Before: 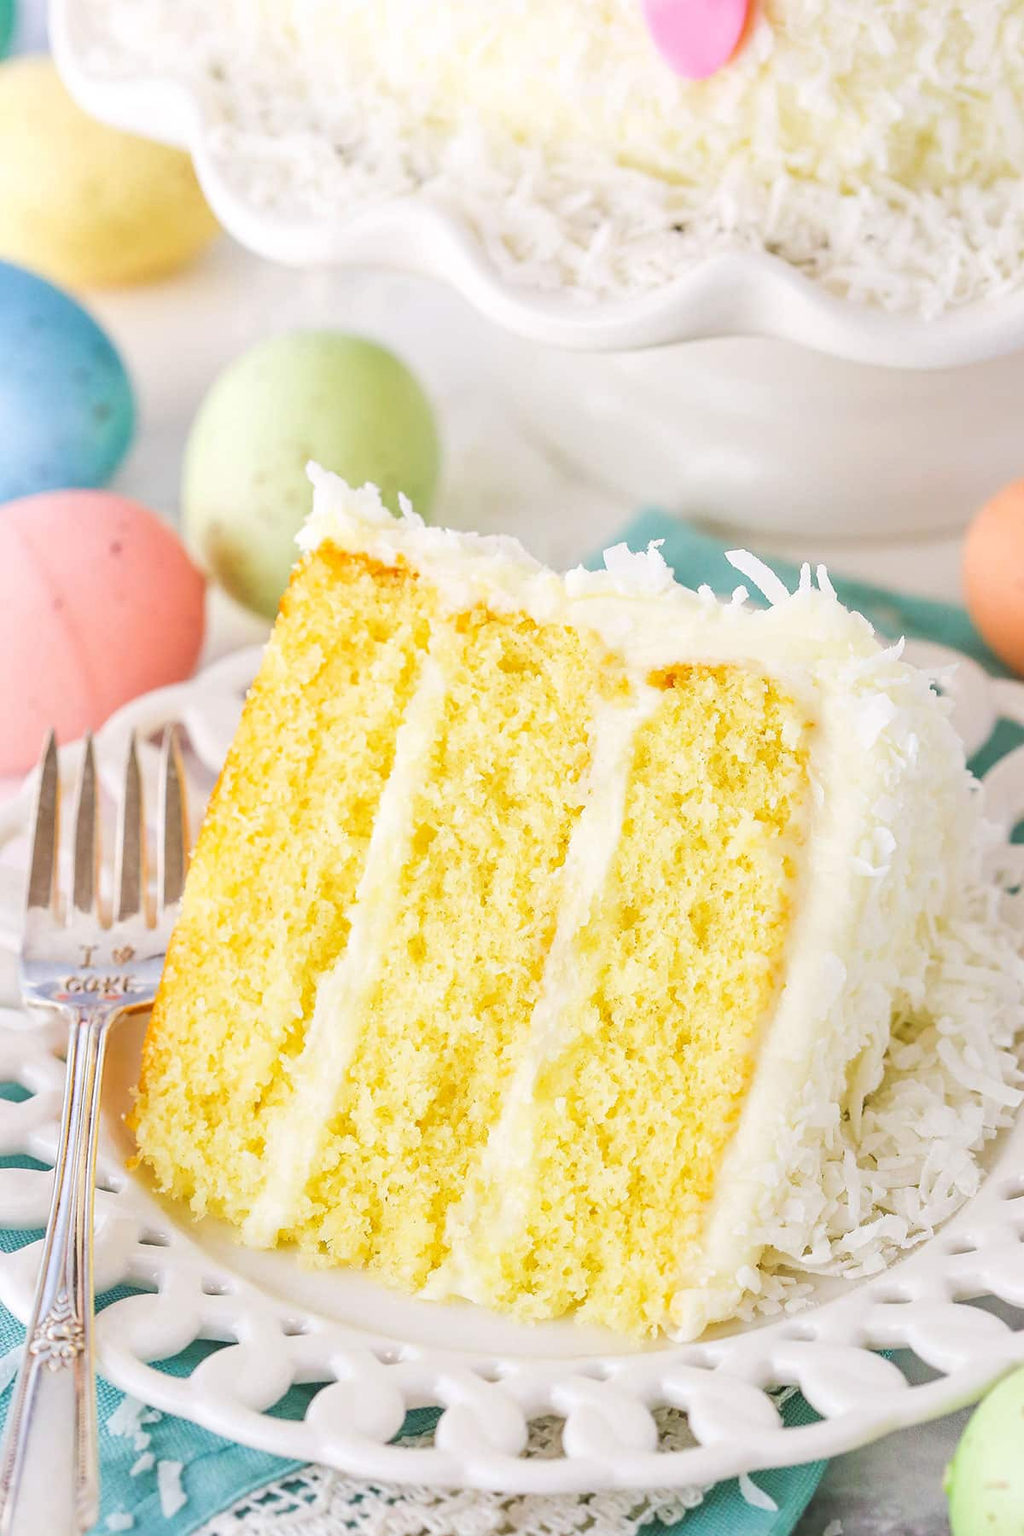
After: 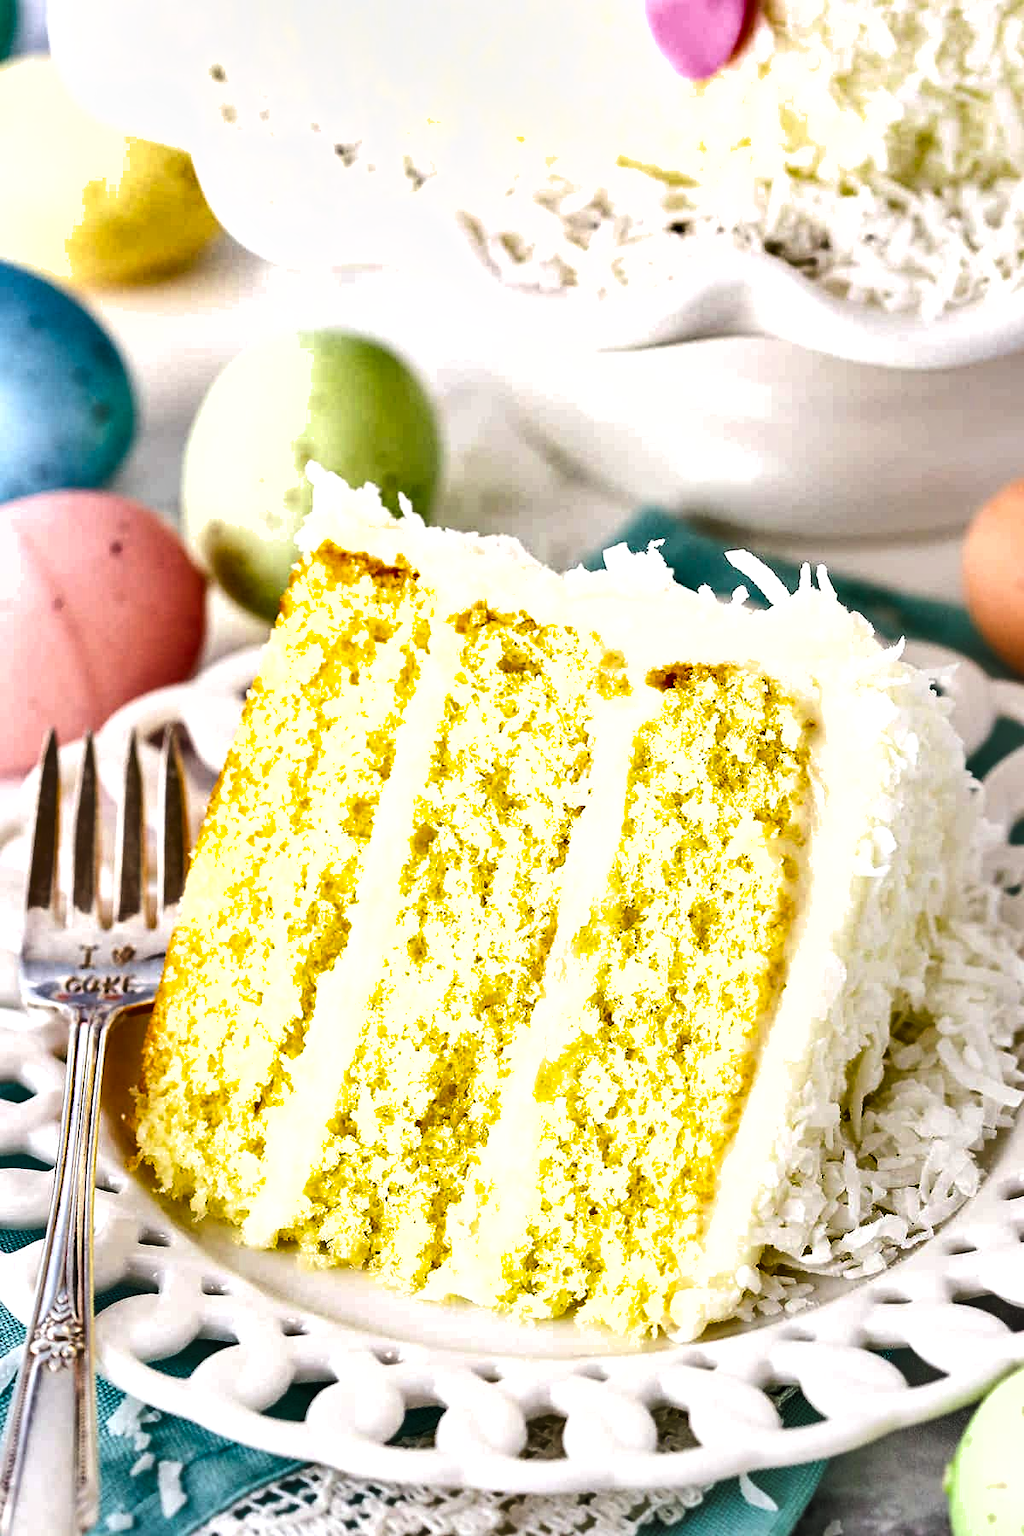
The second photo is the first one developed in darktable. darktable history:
tone equalizer: -7 EV 0.133 EV
shadows and highlights: radius 107.97, shadows 23.49, highlights -59.59, low approximation 0.01, soften with gaussian
levels: levels [0.182, 0.542, 0.902]
